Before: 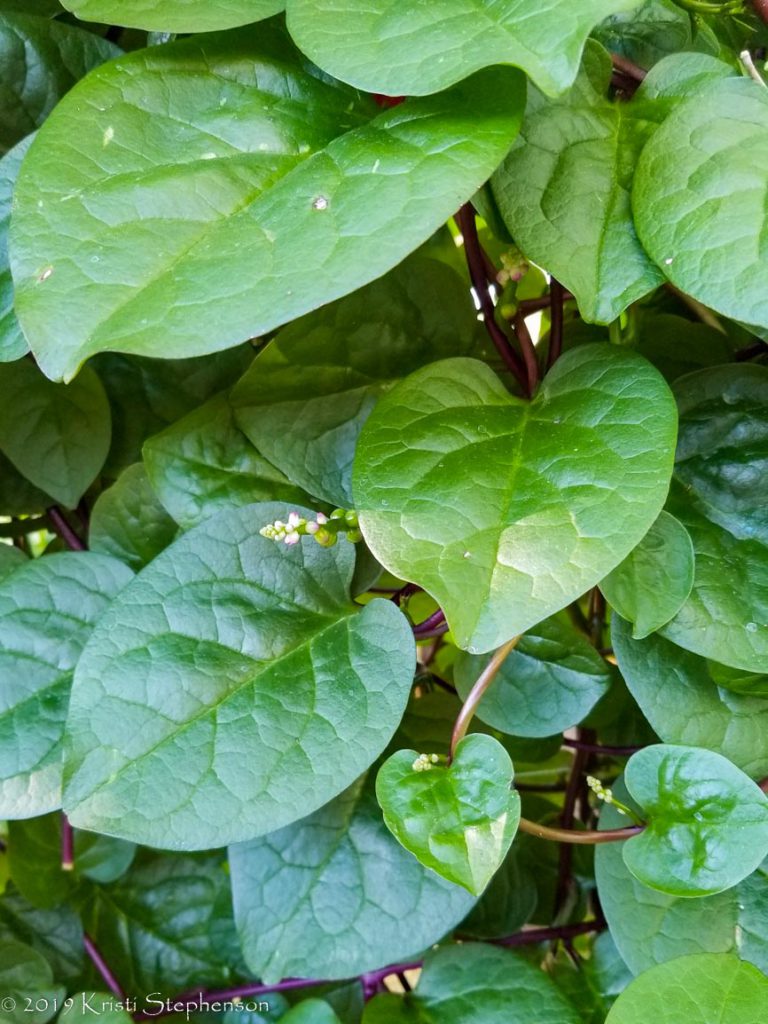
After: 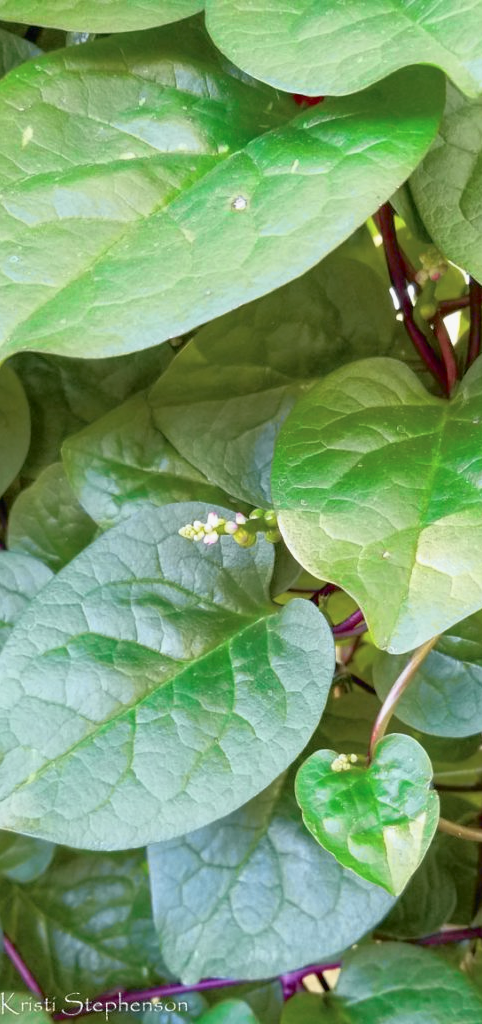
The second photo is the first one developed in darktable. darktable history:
crop: left 10.644%, right 26.528%
rgb curve: curves: ch0 [(0, 0) (0.072, 0.166) (0.217, 0.293) (0.414, 0.42) (1, 1)], compensate middle gray true, preserve colors basic power
tone curve: curves: ch0 [(0, 0.009) (0.105, 0.08) (0.195, 0.18) (0.283, 0.316) (0.384, 0.434) (0.485, 0.531) (0.638, 0.69) (0.81, 0.872) (1, 0.977)]; ch1 [(0, 0) (0.161, 0.092) (0.35, 0.33) (0.379, 0.401) (0.456, 0.469) (0.502, 0.5) (0.525, 0.514) (0.586, 0.617) (0.635, 0.655) (1, 1)]; ch2 [(0, 0) (0.371, 0.362) (0.437, 0.437) (0.48, 0.49) (0.53, 0.515) (0.56, 0.571) (0.622, 0.606) (1, 1)], color space Lab, independent channels, preserve colors none
